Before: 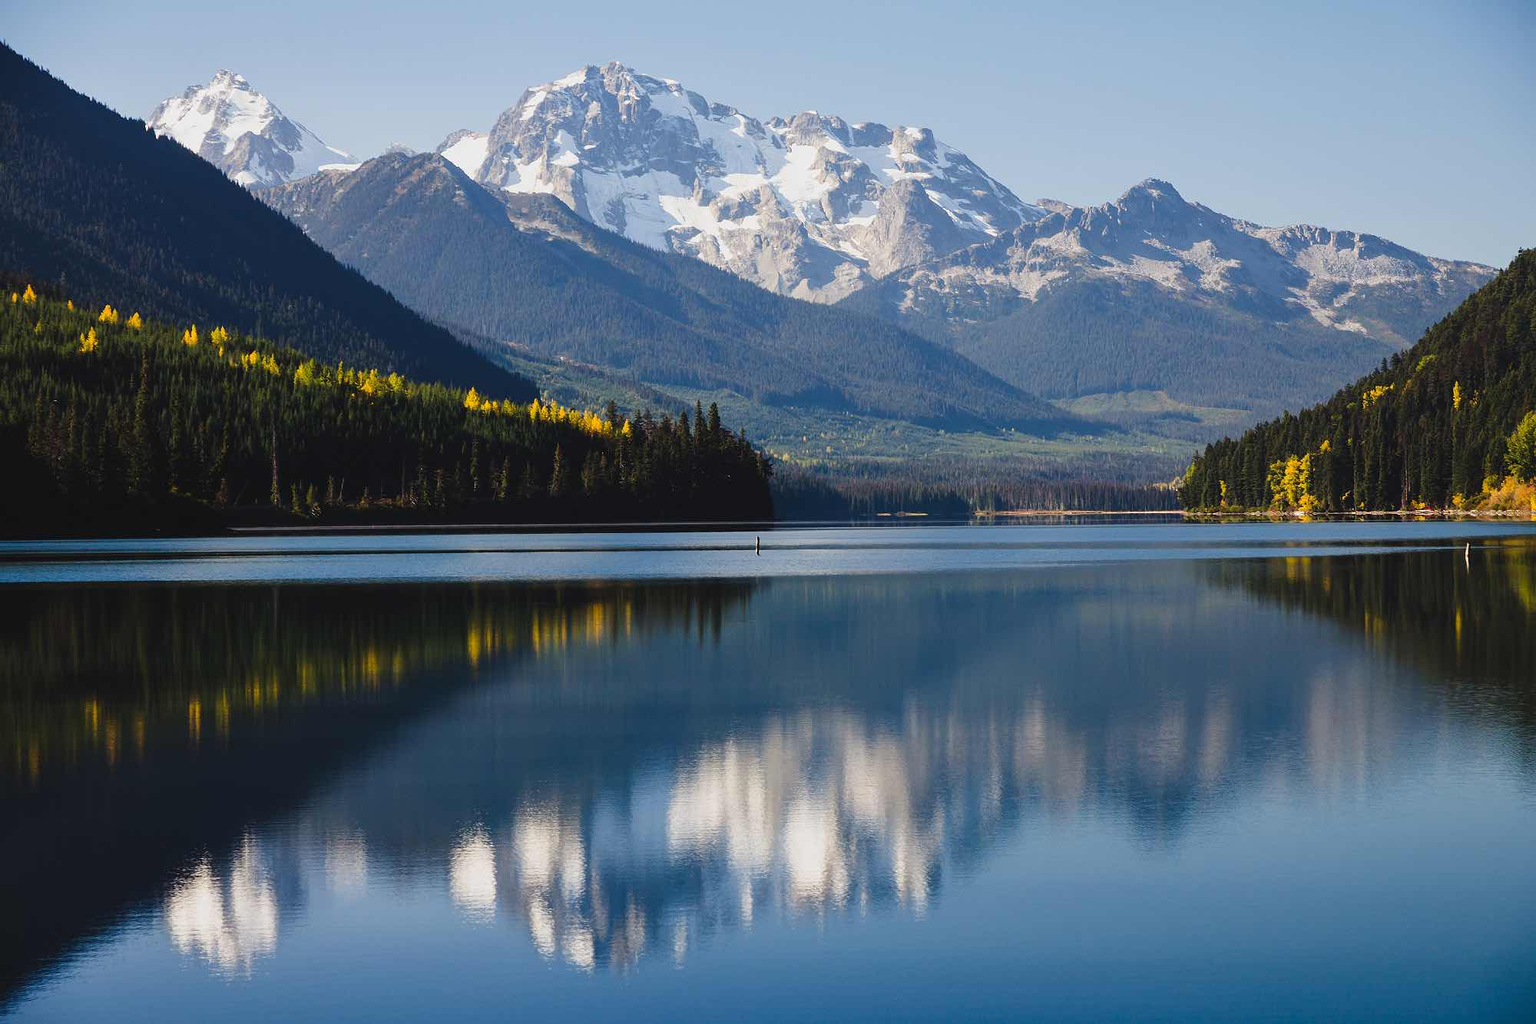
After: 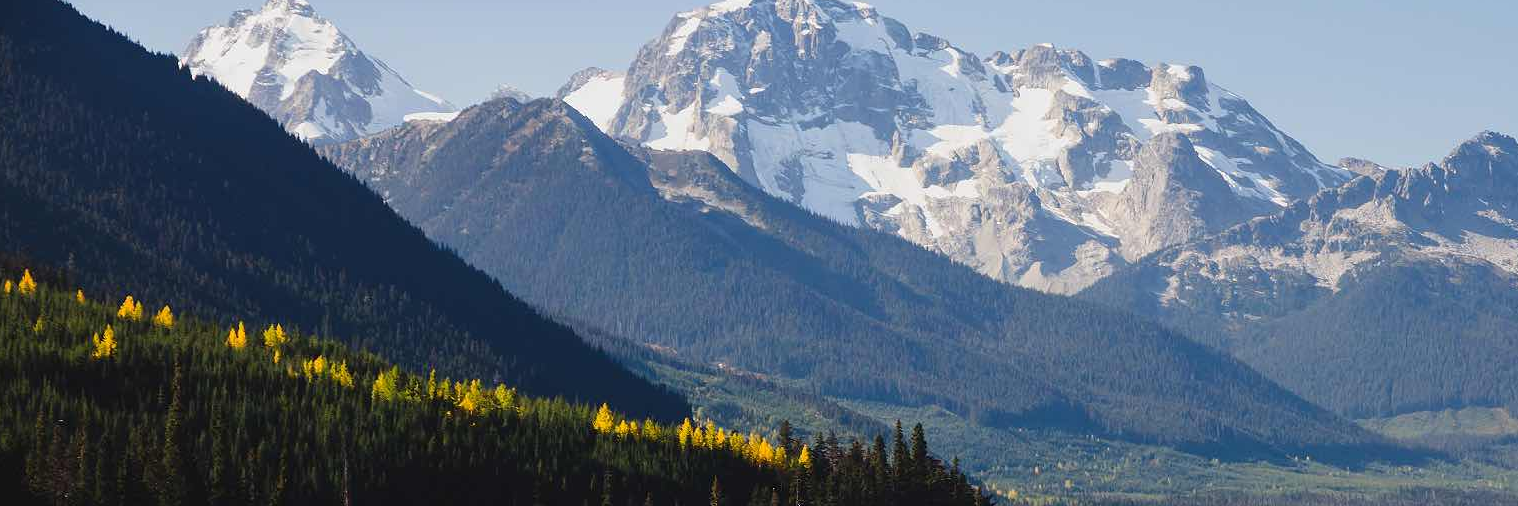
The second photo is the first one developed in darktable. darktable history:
crop: left 0.582%, top 7.648%, right 23.517%, bottom 54.346%
